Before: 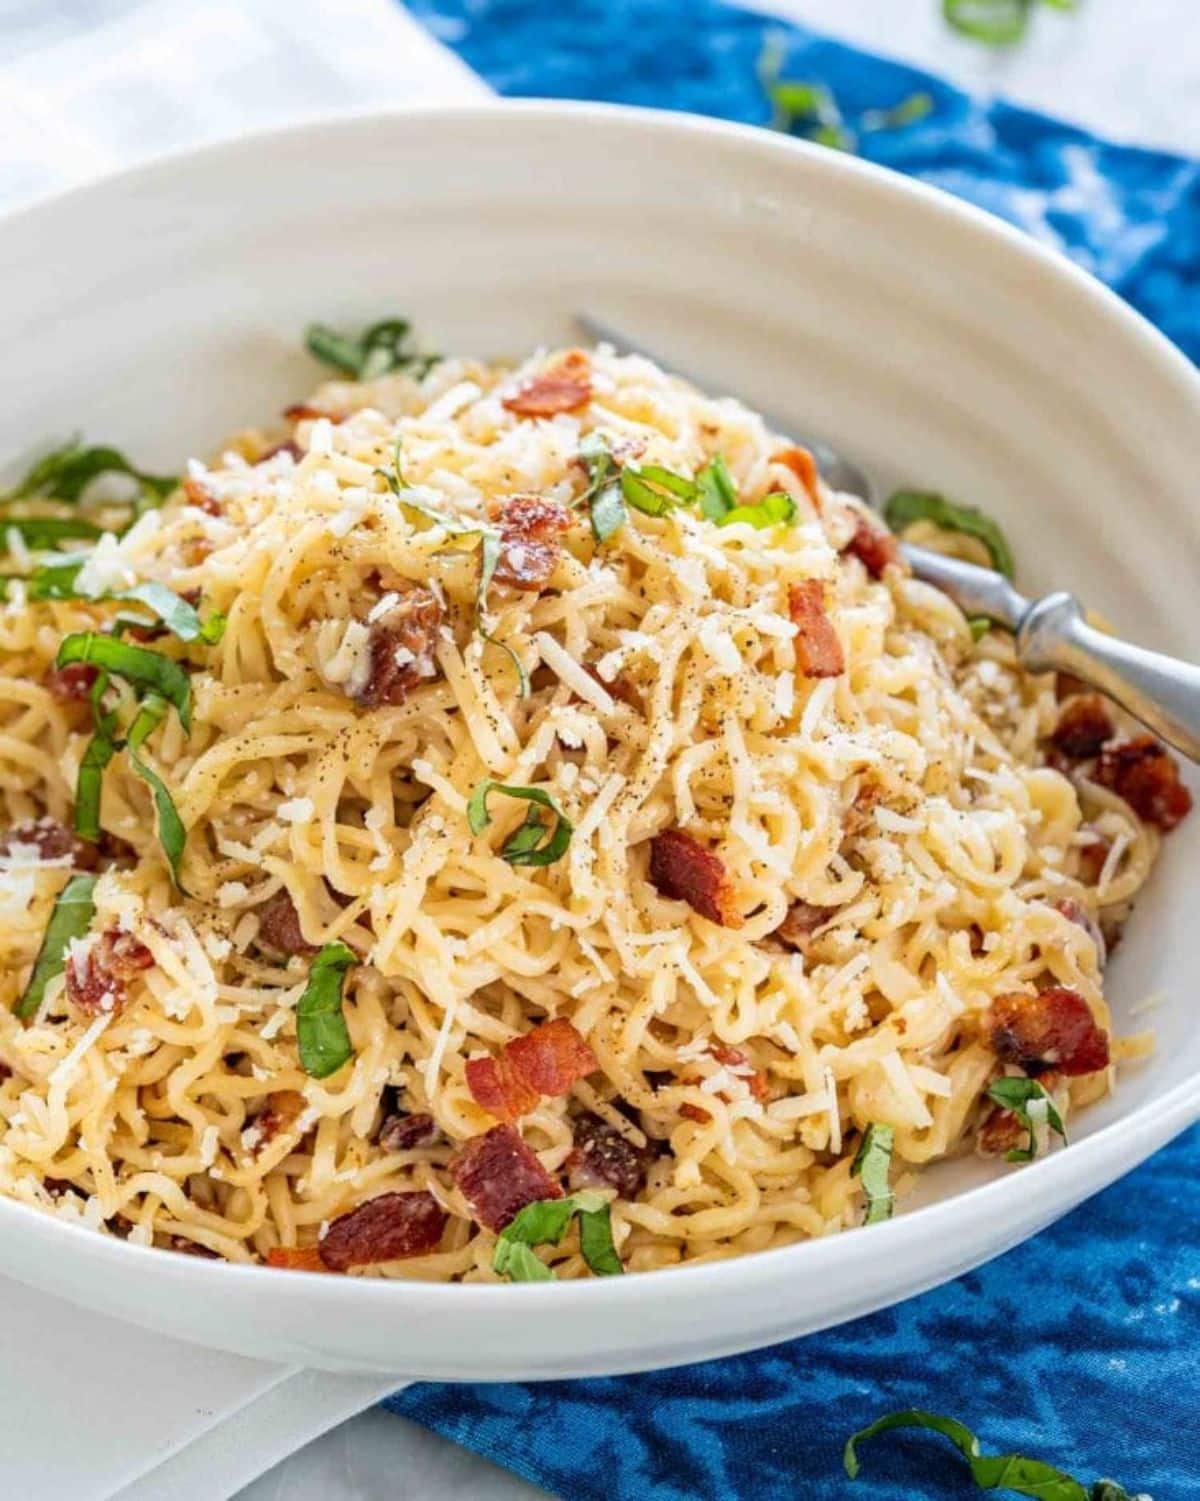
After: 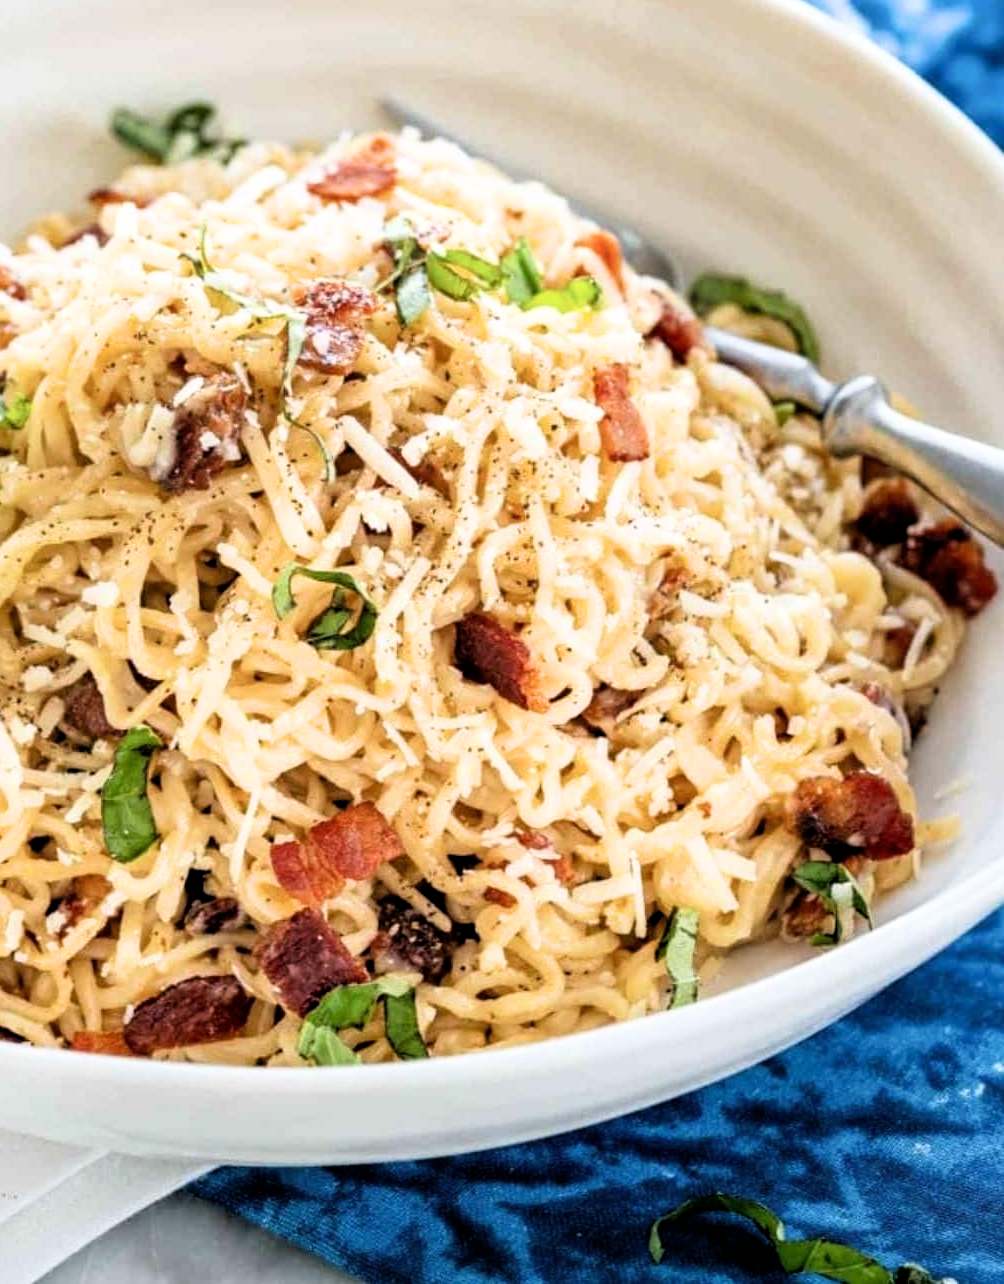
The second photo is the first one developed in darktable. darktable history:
crop: left 16.311%, top 14.433%
filmic rgb: black relative exposure -3.64 EV, white relative exposure 2.44 EV, threshold 3.02 EV, hardness 3.3, enable highlight reconstruction true
